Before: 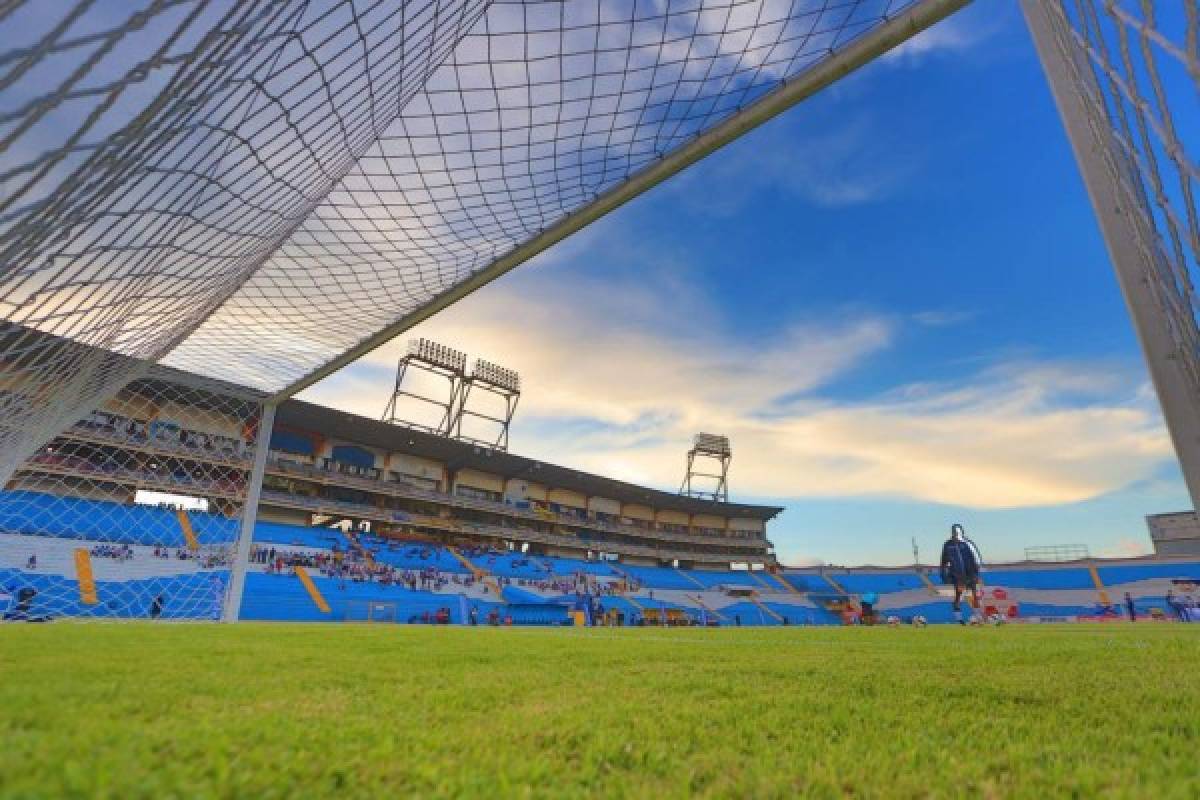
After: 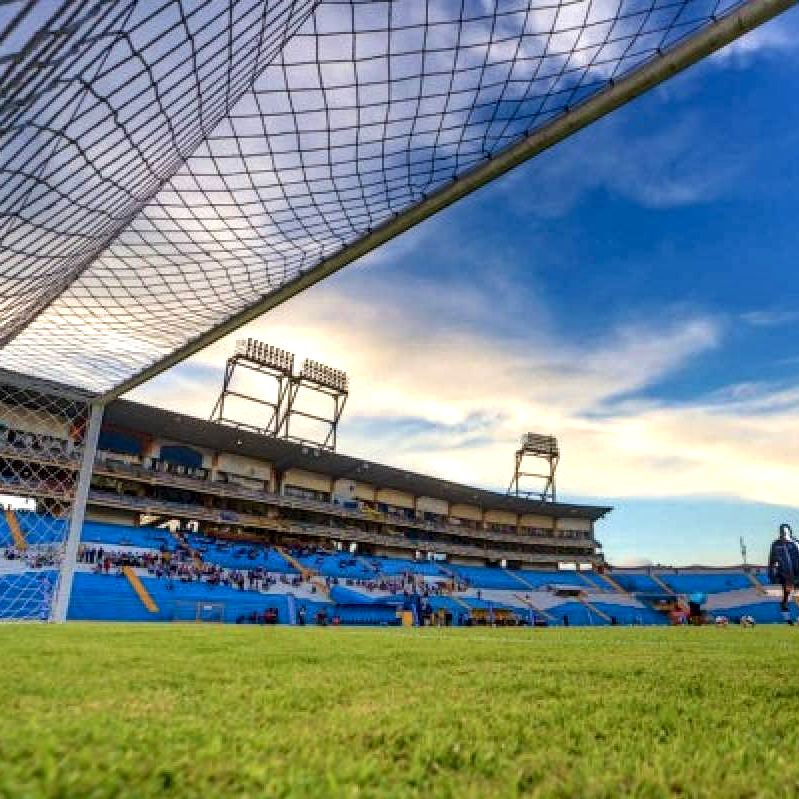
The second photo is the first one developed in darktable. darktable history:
crop and rotate: left 14.393%, right 18.977%
local contrast: highlights 16%, detail 186%
velvia: strength 14.88%
